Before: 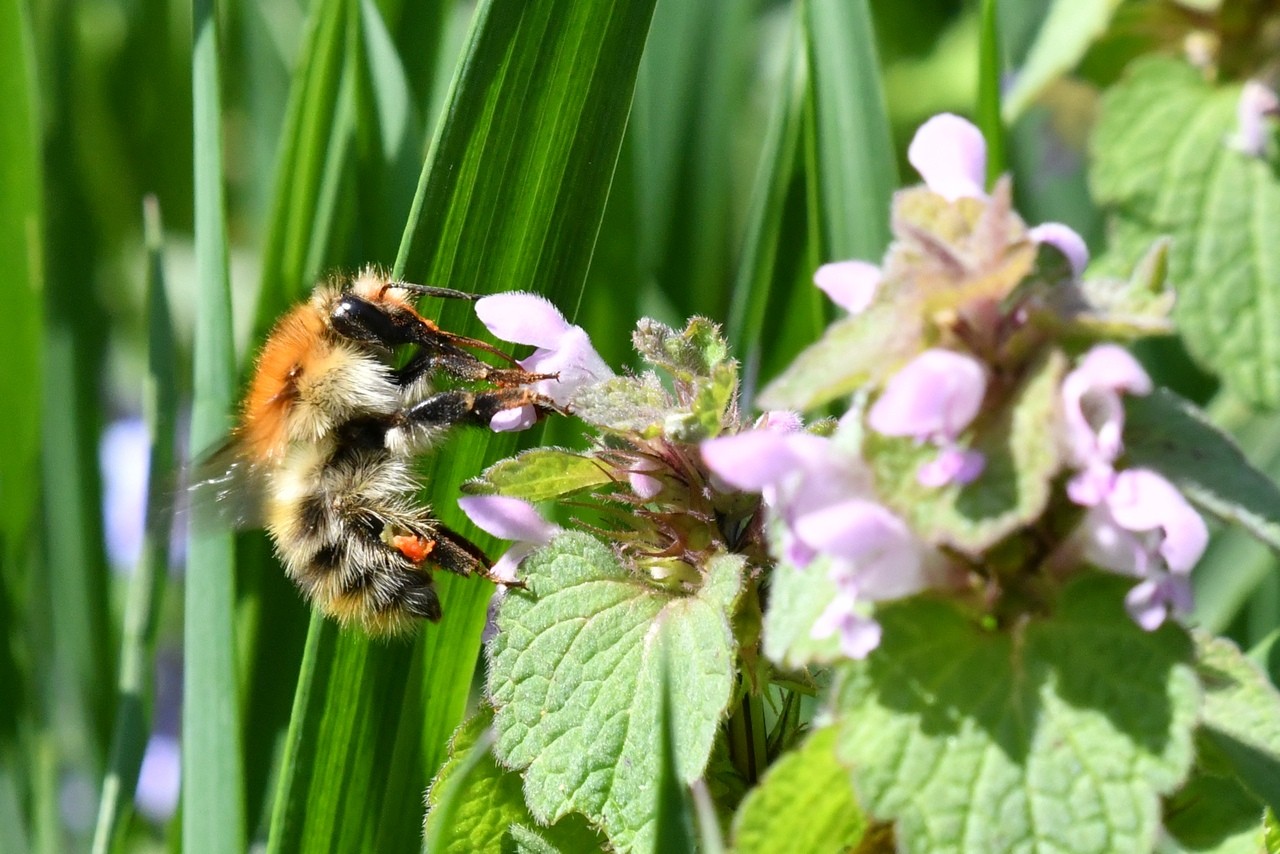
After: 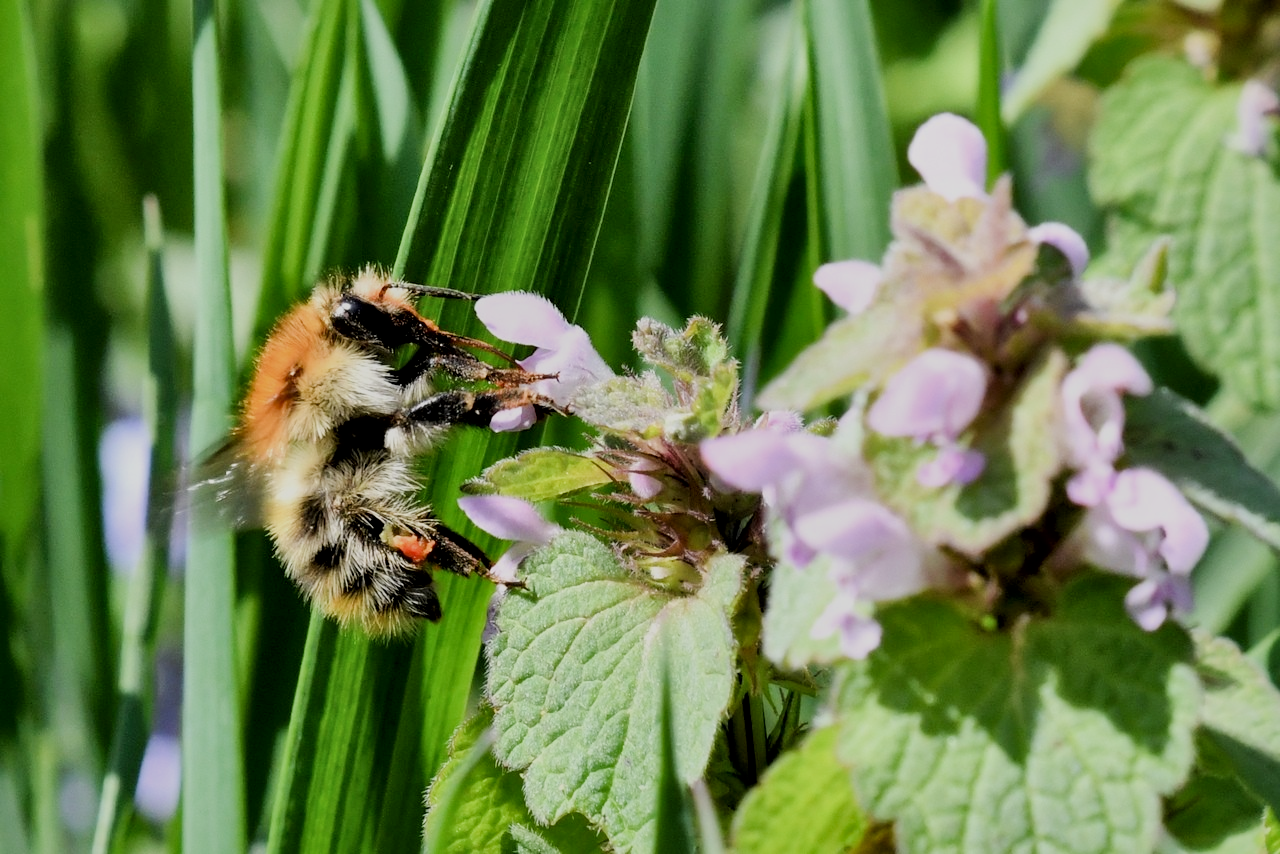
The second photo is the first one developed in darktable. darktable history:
local contrast: mode bilateral grid, contrast 21, coarseness 51, detail 157%, midtone range 0.2
filmic rgb: black relative exposure -6.06 EV, white relative exposure 6.97 EV, hardness 2.23, iterations of high-quality reconstruction 0
